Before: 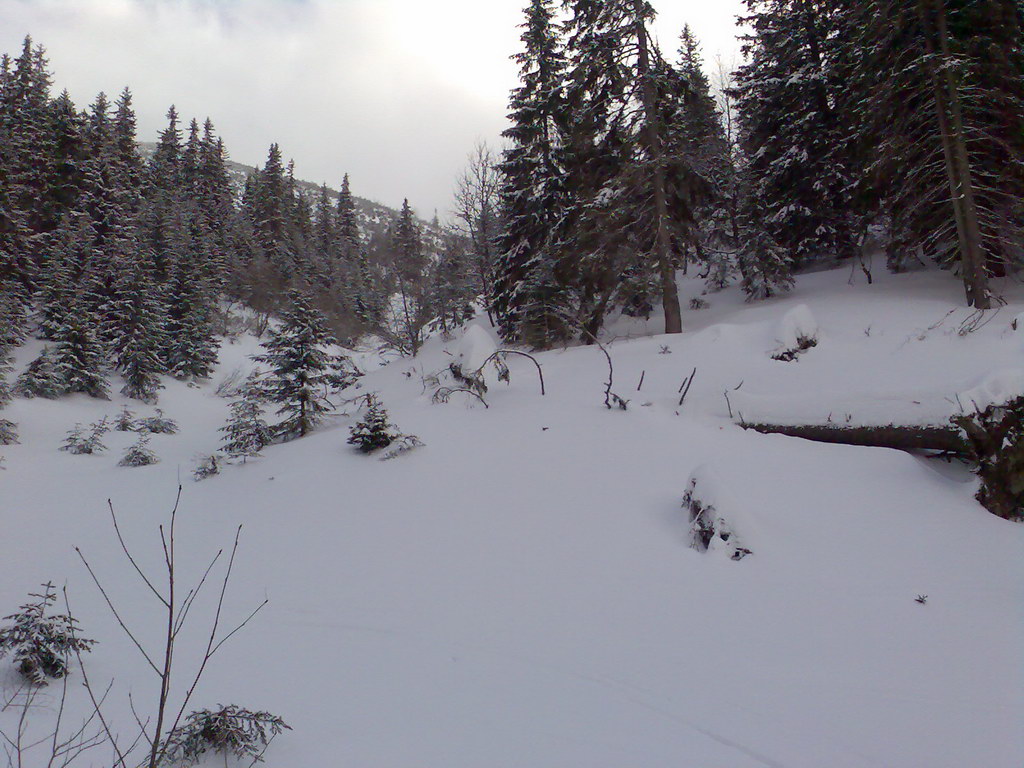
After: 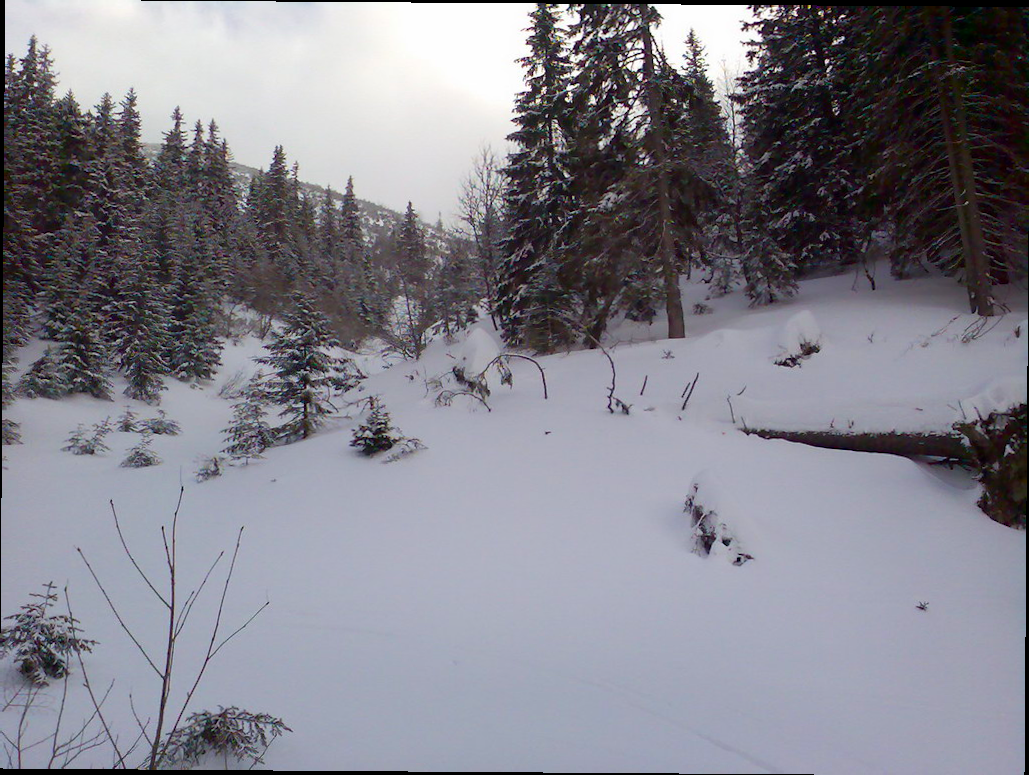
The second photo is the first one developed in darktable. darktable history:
color balance rgb: power › hue 72.37°, perceptual saturation grading › global saturation 24.873%, global vibrance 0.387%
shadows and highlights: shadows -39.33, highlights 62.8, soften with gaussian
crop and rotate: angle -0.424°
base curve: curves: ch0 [(0, 0) (0.472, 0.508) (1, 1)], preserve colors none
